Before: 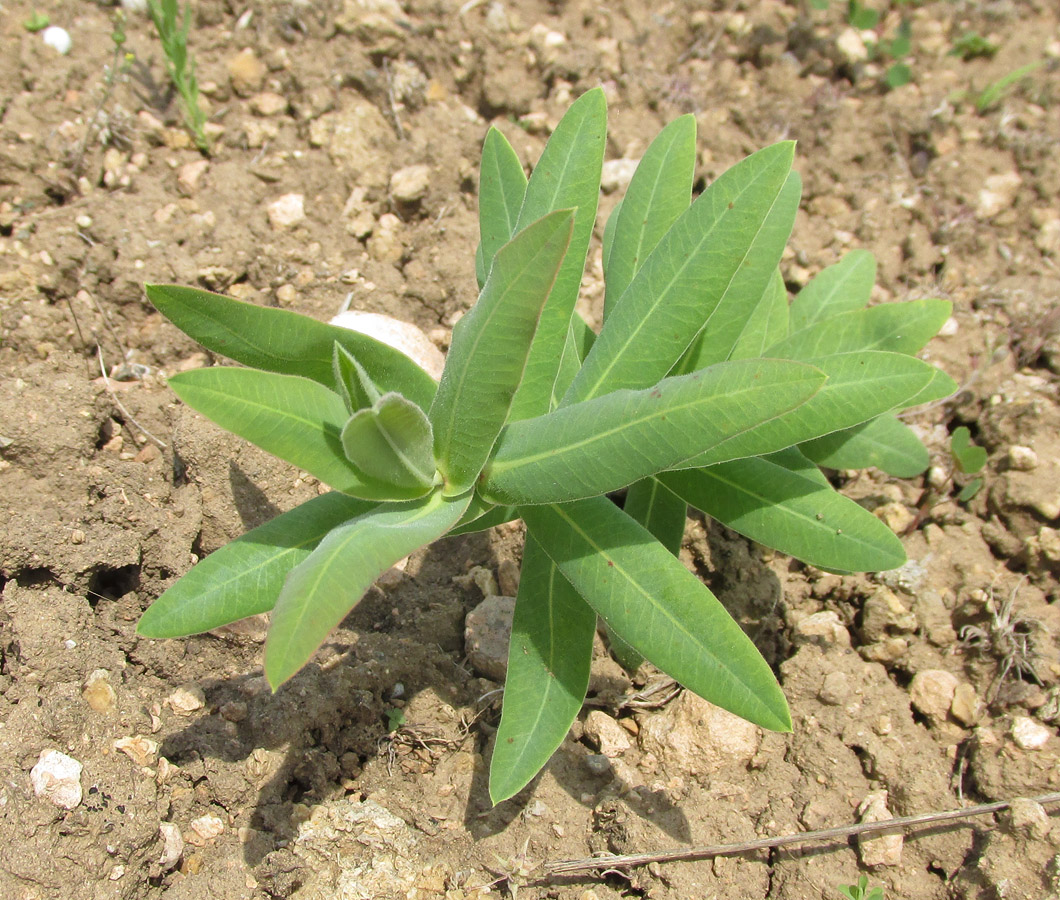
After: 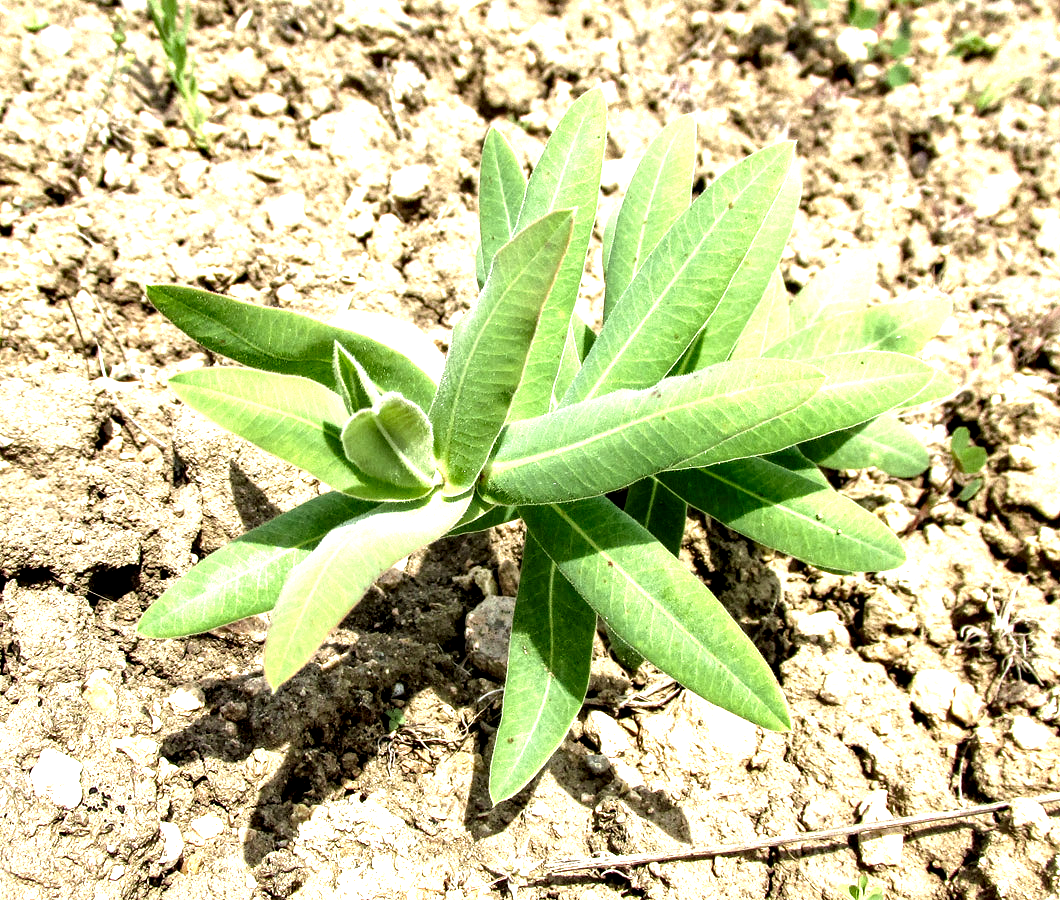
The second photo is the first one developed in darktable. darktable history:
exposure: black level correction 0, exposure 1.197 EV, compensate highlight preservation false
local contrast: shadows 185%, detail 223%
